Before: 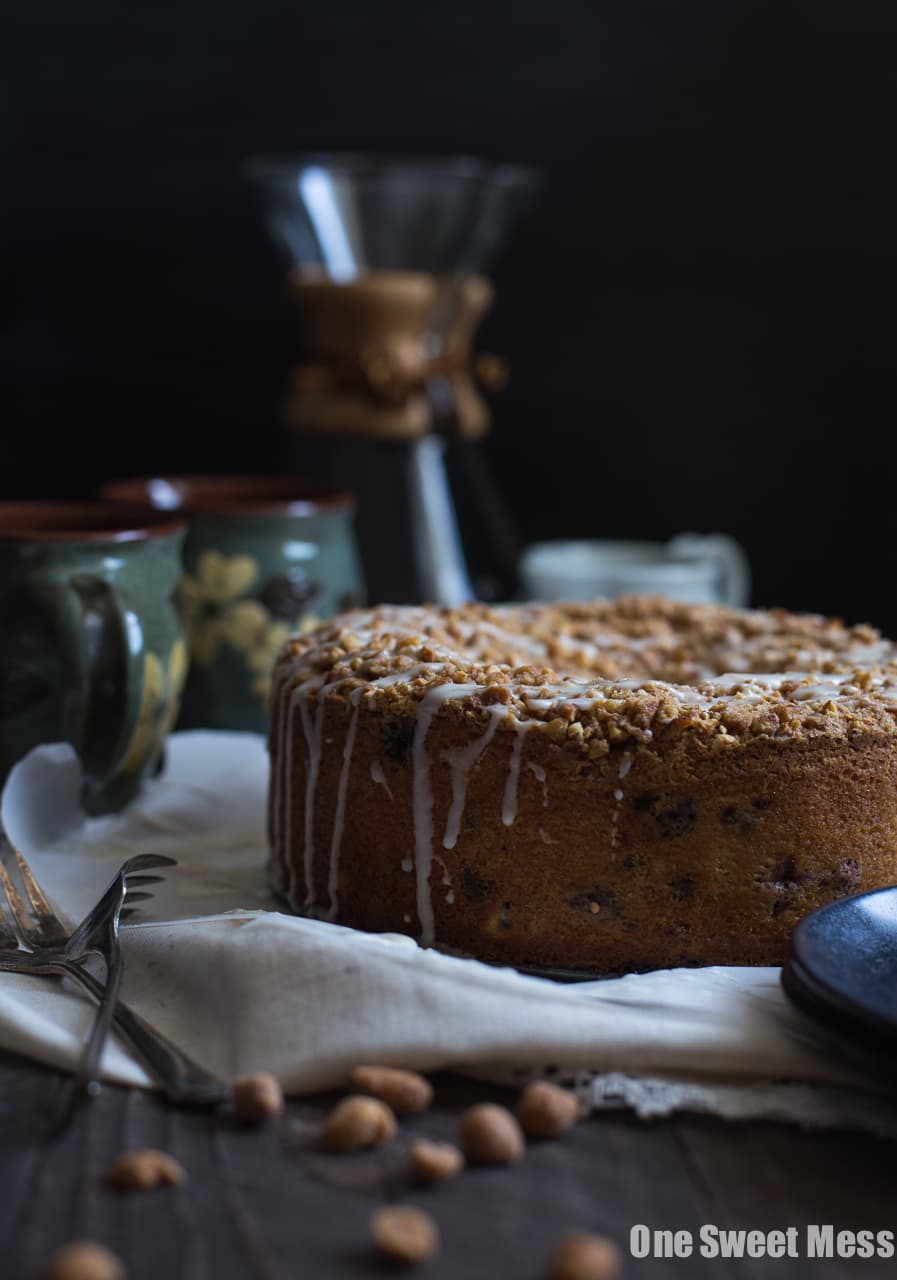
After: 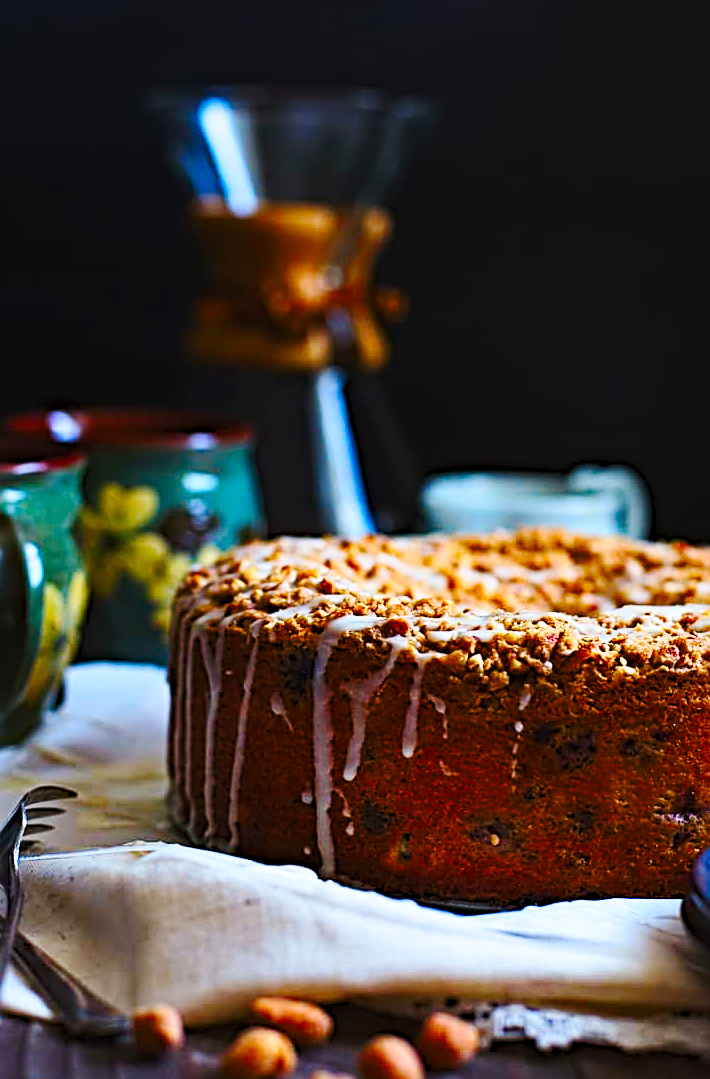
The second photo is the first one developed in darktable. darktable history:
graduated density: on, module defaults
sharpen: radius 3.025, amount 0.757
crop: left 11.225%, top 5.381%, right 9.565%, bottom 10.314%
color balance rgb: perceptual saturation grading › global saturation 20%, perceptual saturation grading › highlights -50%, perceptual saturation grading › shadows 30%
base curve: curves: ch0 [(0, 0) (0.028, 0.03) (0.121, 0.232) (0.46, 0.748) (0.859, 0.968) (1, 1)], preserve colors none
contrast brightness saturation: contrast 0.2, brightness 0.2, saturation 0.8
haze removal: compatibility mode true, adaptive false
